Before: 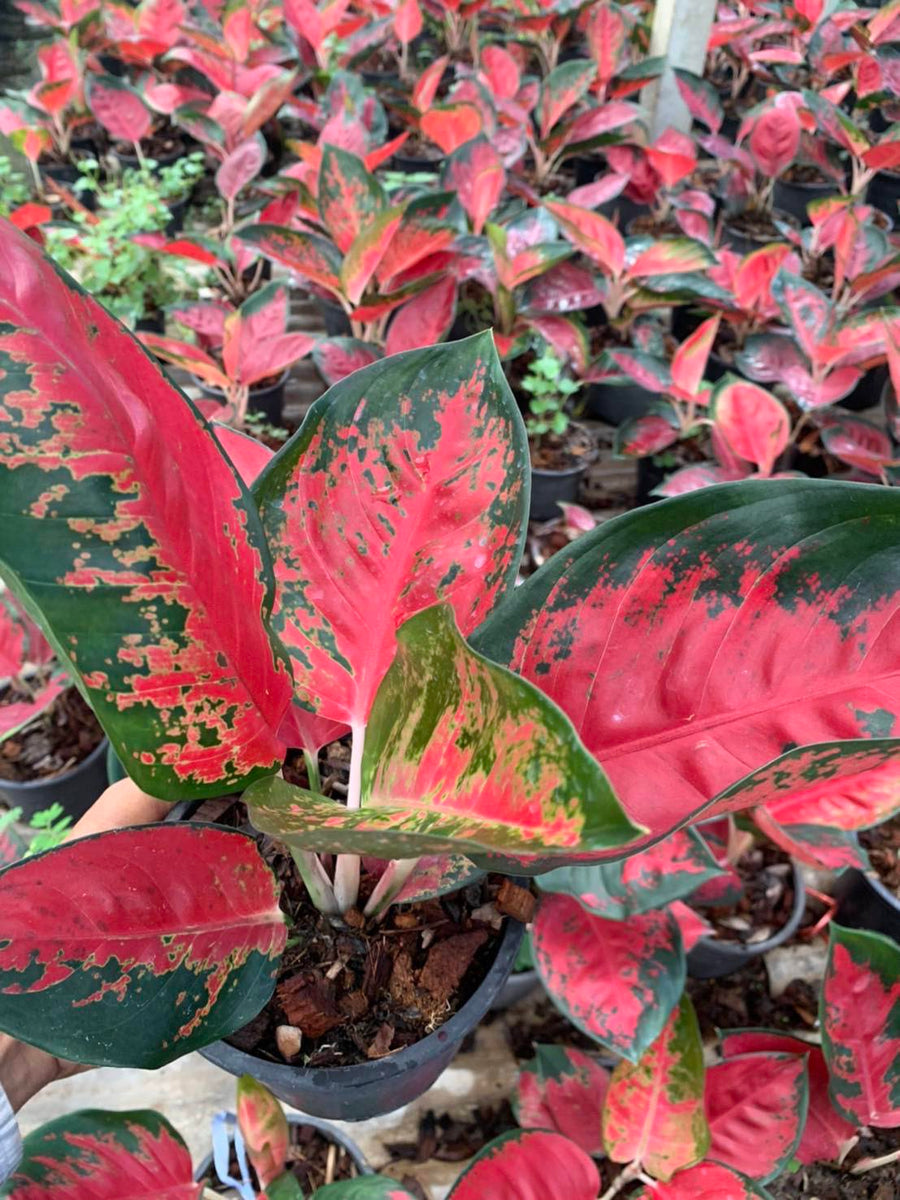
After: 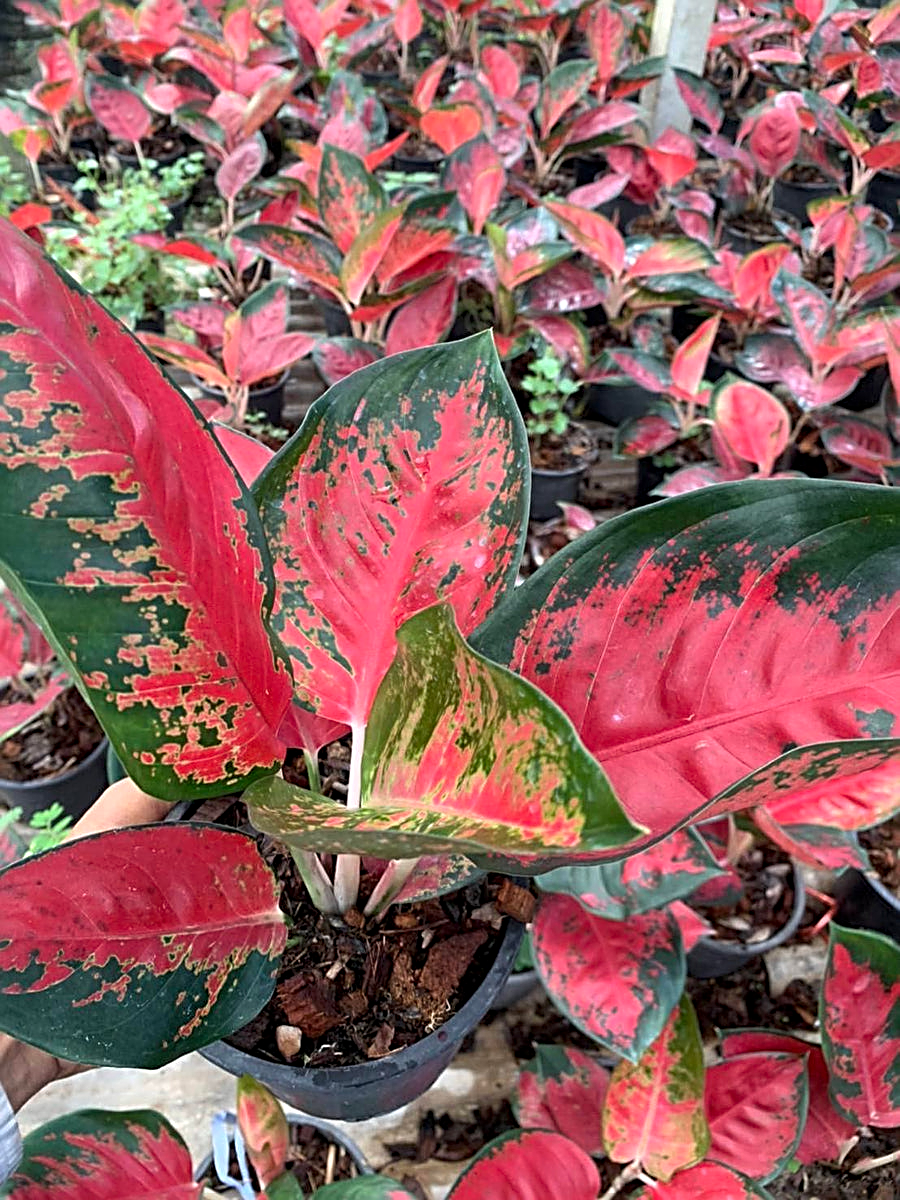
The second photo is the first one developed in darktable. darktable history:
tone equalizer: on, module defaults
local contrast: highlights 107%, shadows 99%, detail 119%, midtone range 0.2
sharpen: radius 2.608, amount 0.691
